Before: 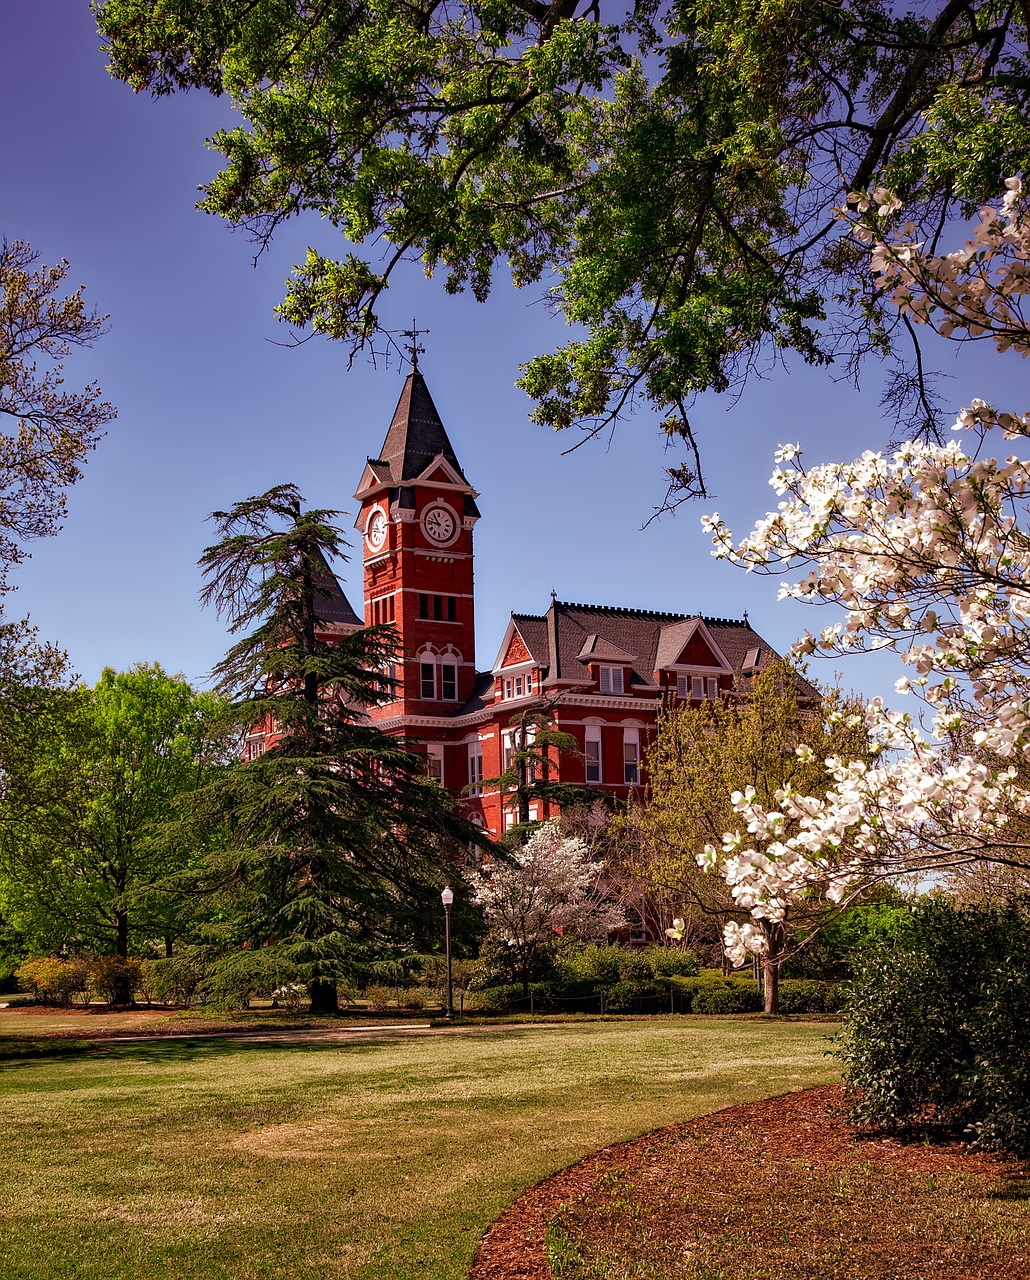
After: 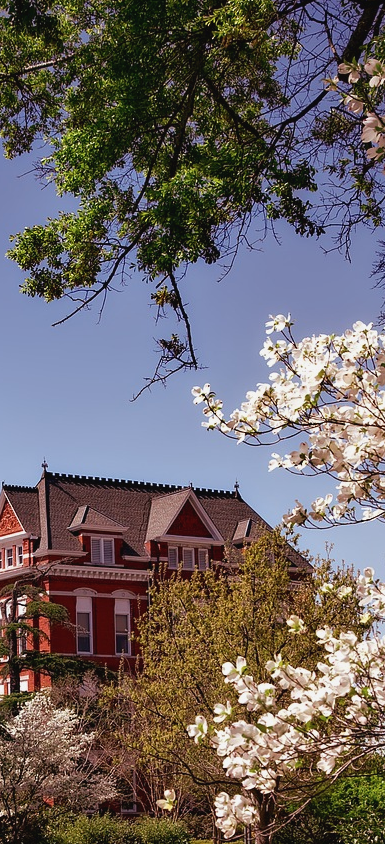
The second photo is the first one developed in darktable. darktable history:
crop and rotate: left 49.438%, top 10.117%, right 13.096%, bottom 23.92%
contrast brightness saturation: contrast -0.069, brightness -0.031, saturation -0.113
